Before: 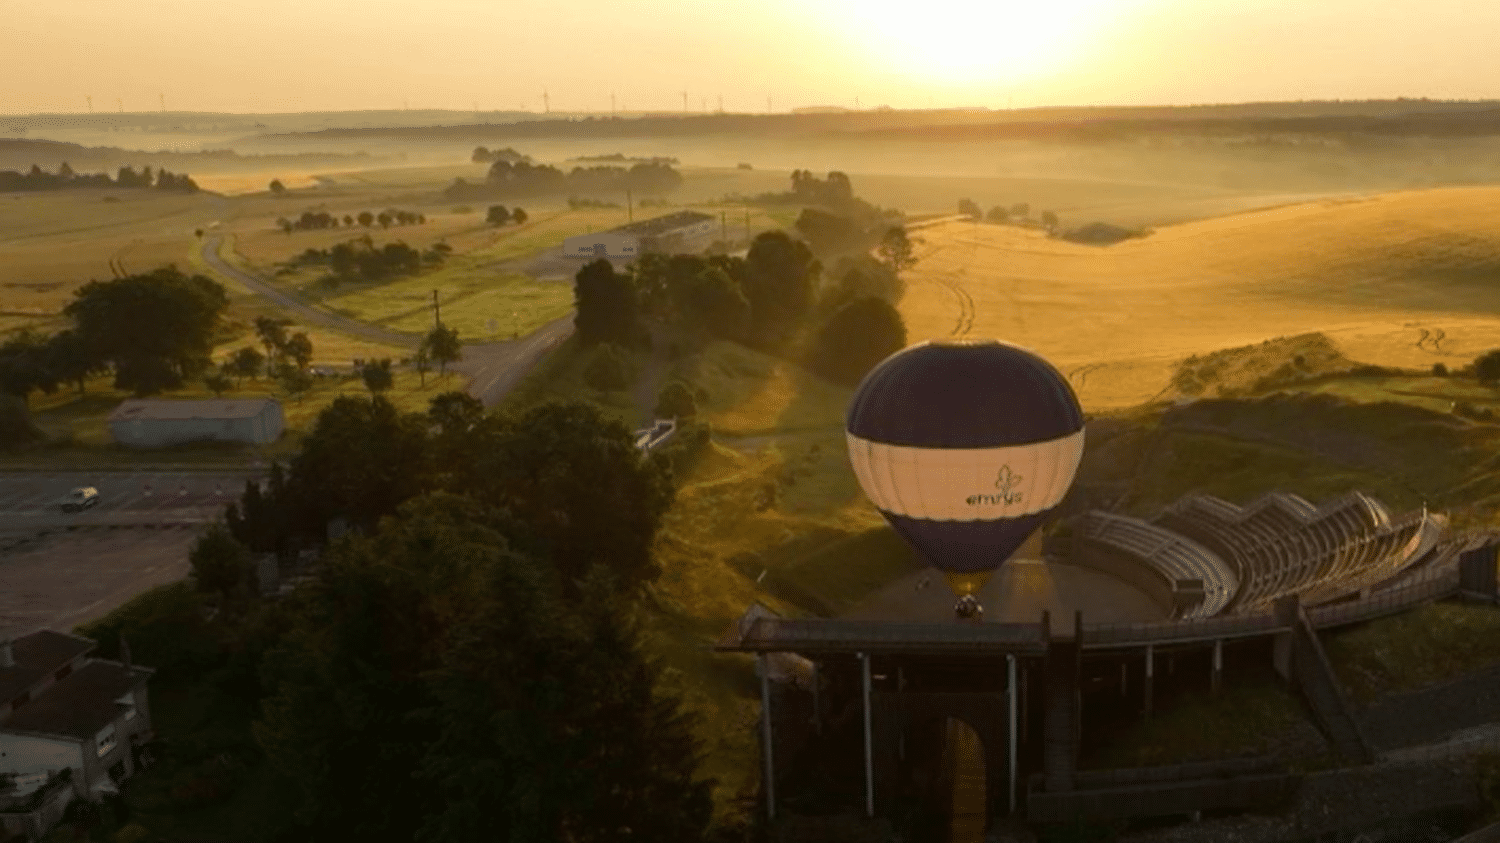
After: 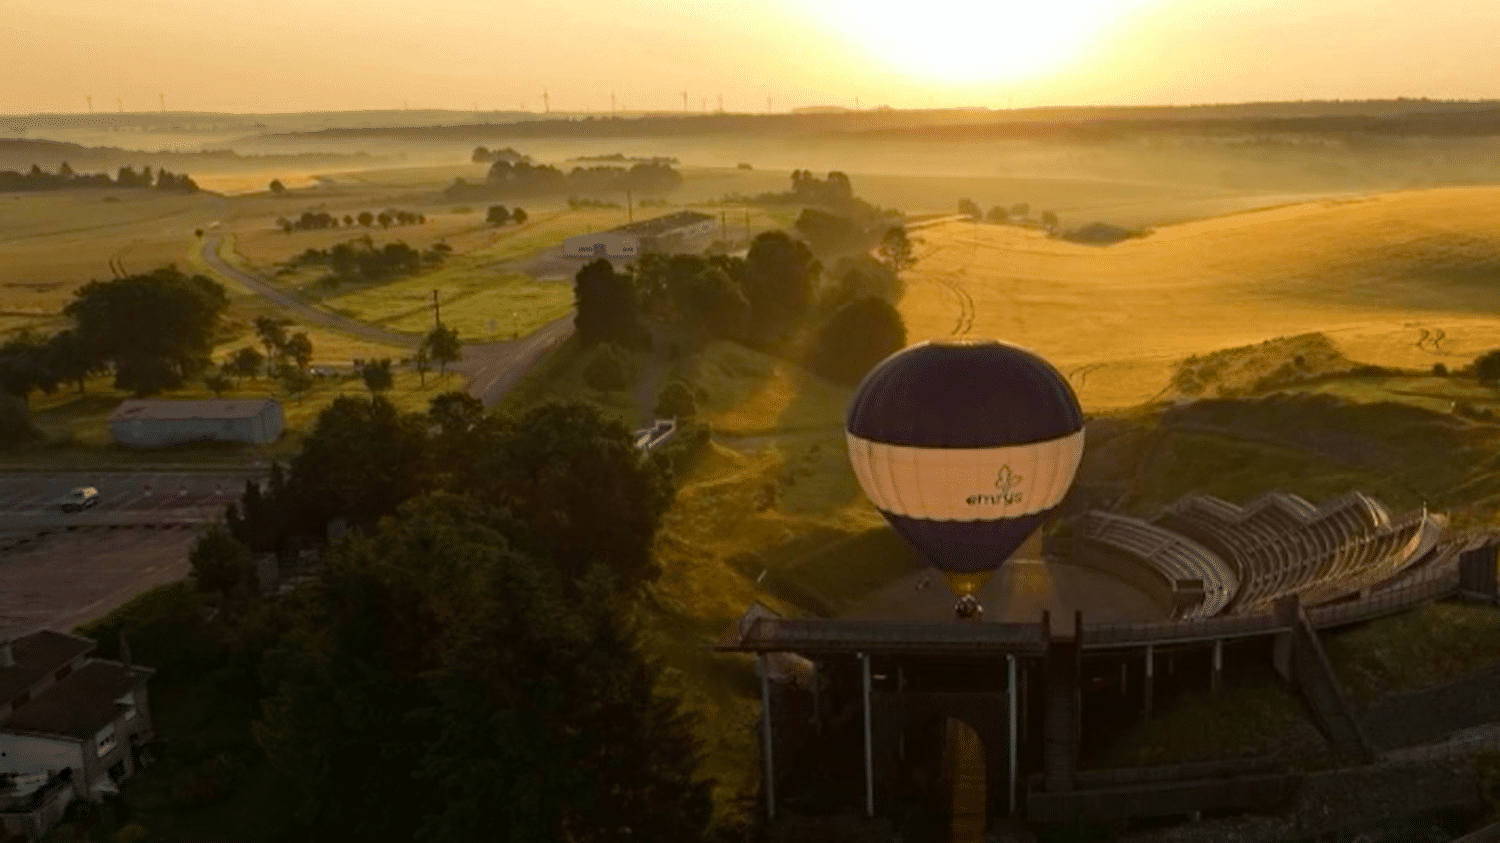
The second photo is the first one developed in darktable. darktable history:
haze removal: strength 0.294, distance 0.254, compatibility mode true, adaptive false
